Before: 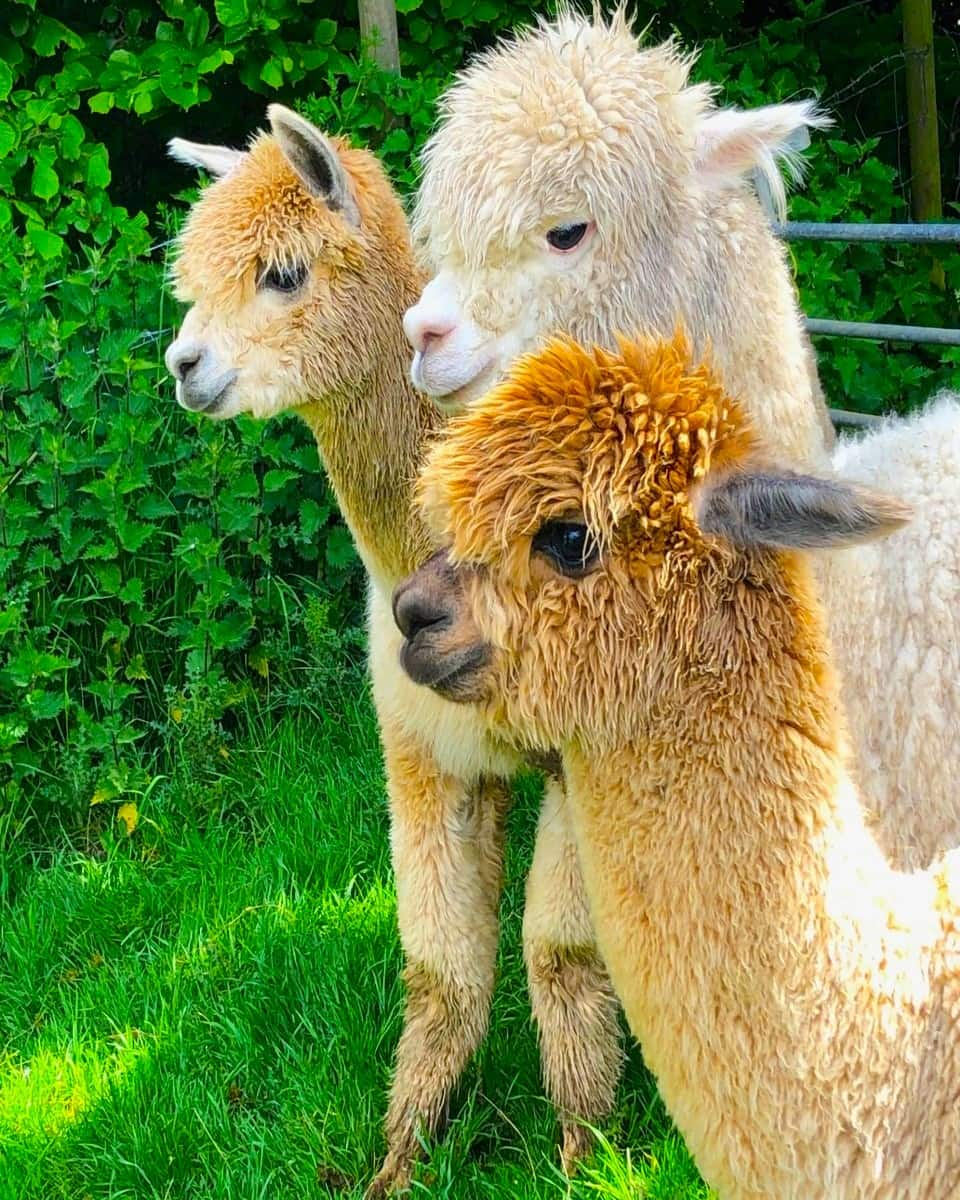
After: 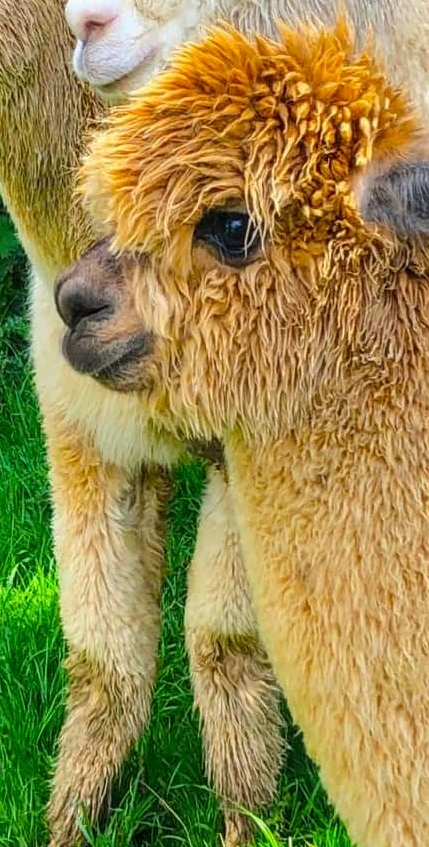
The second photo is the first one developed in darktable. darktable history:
crop: left 35.269%, top 25.954%, right 19.99%, bottom 3.434%
local contrast: detail 113%
